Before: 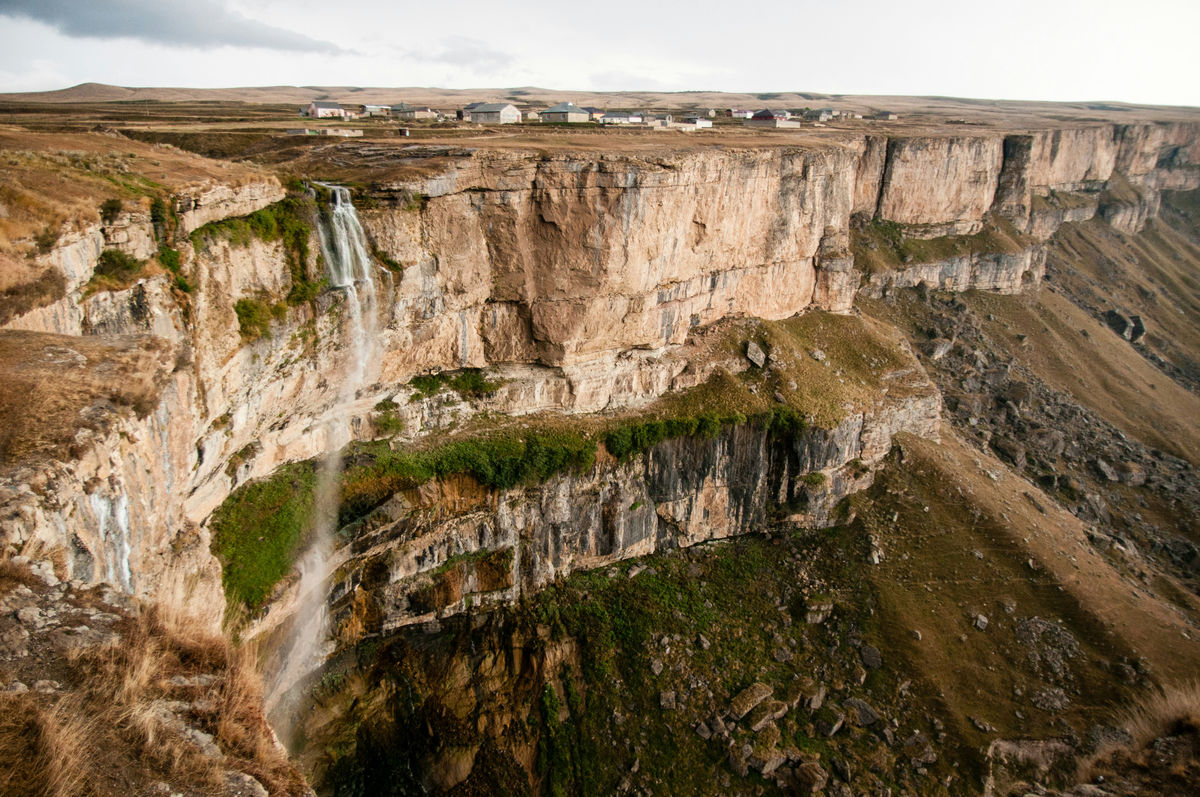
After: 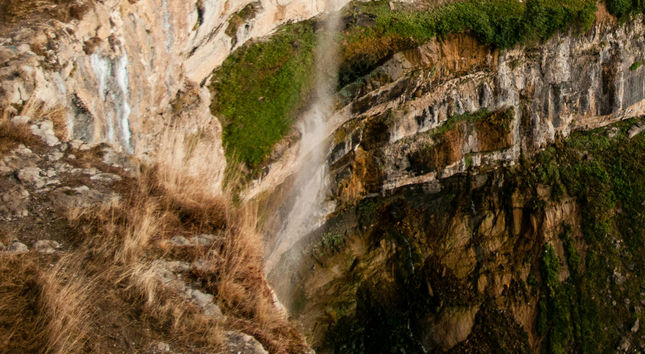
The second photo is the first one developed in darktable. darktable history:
crop and rotate: top 55.343%, right 46.234%, bottom 0.158%
